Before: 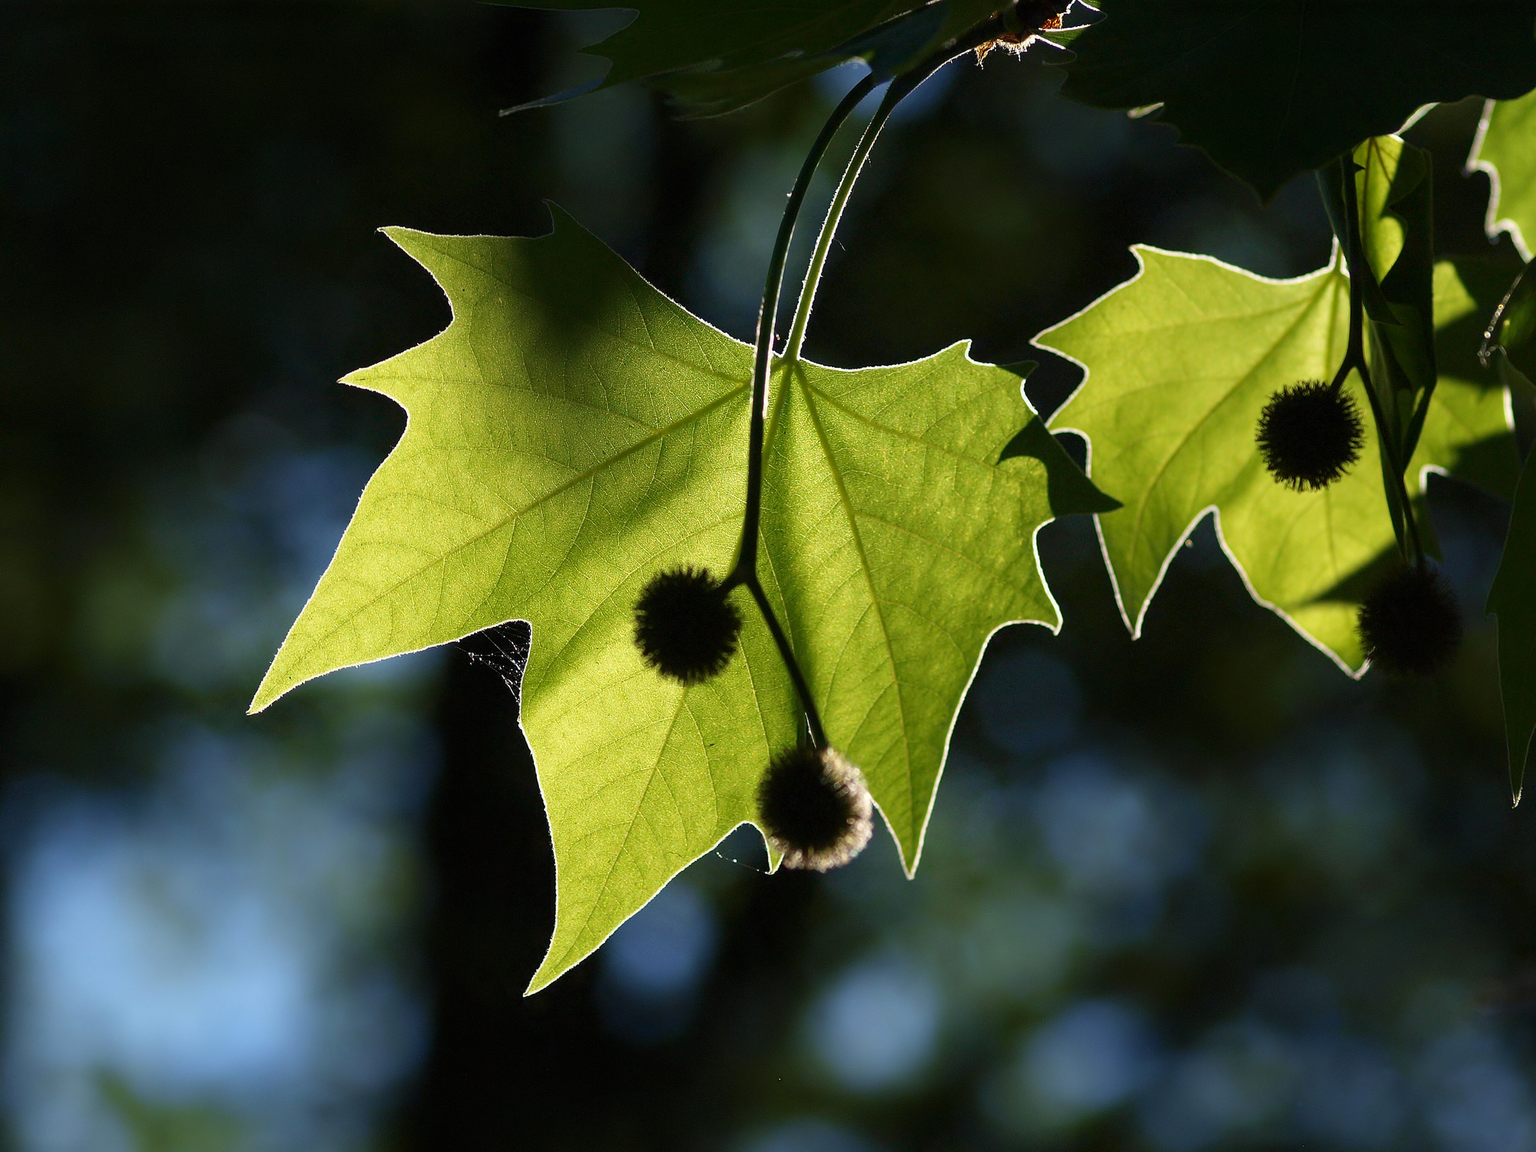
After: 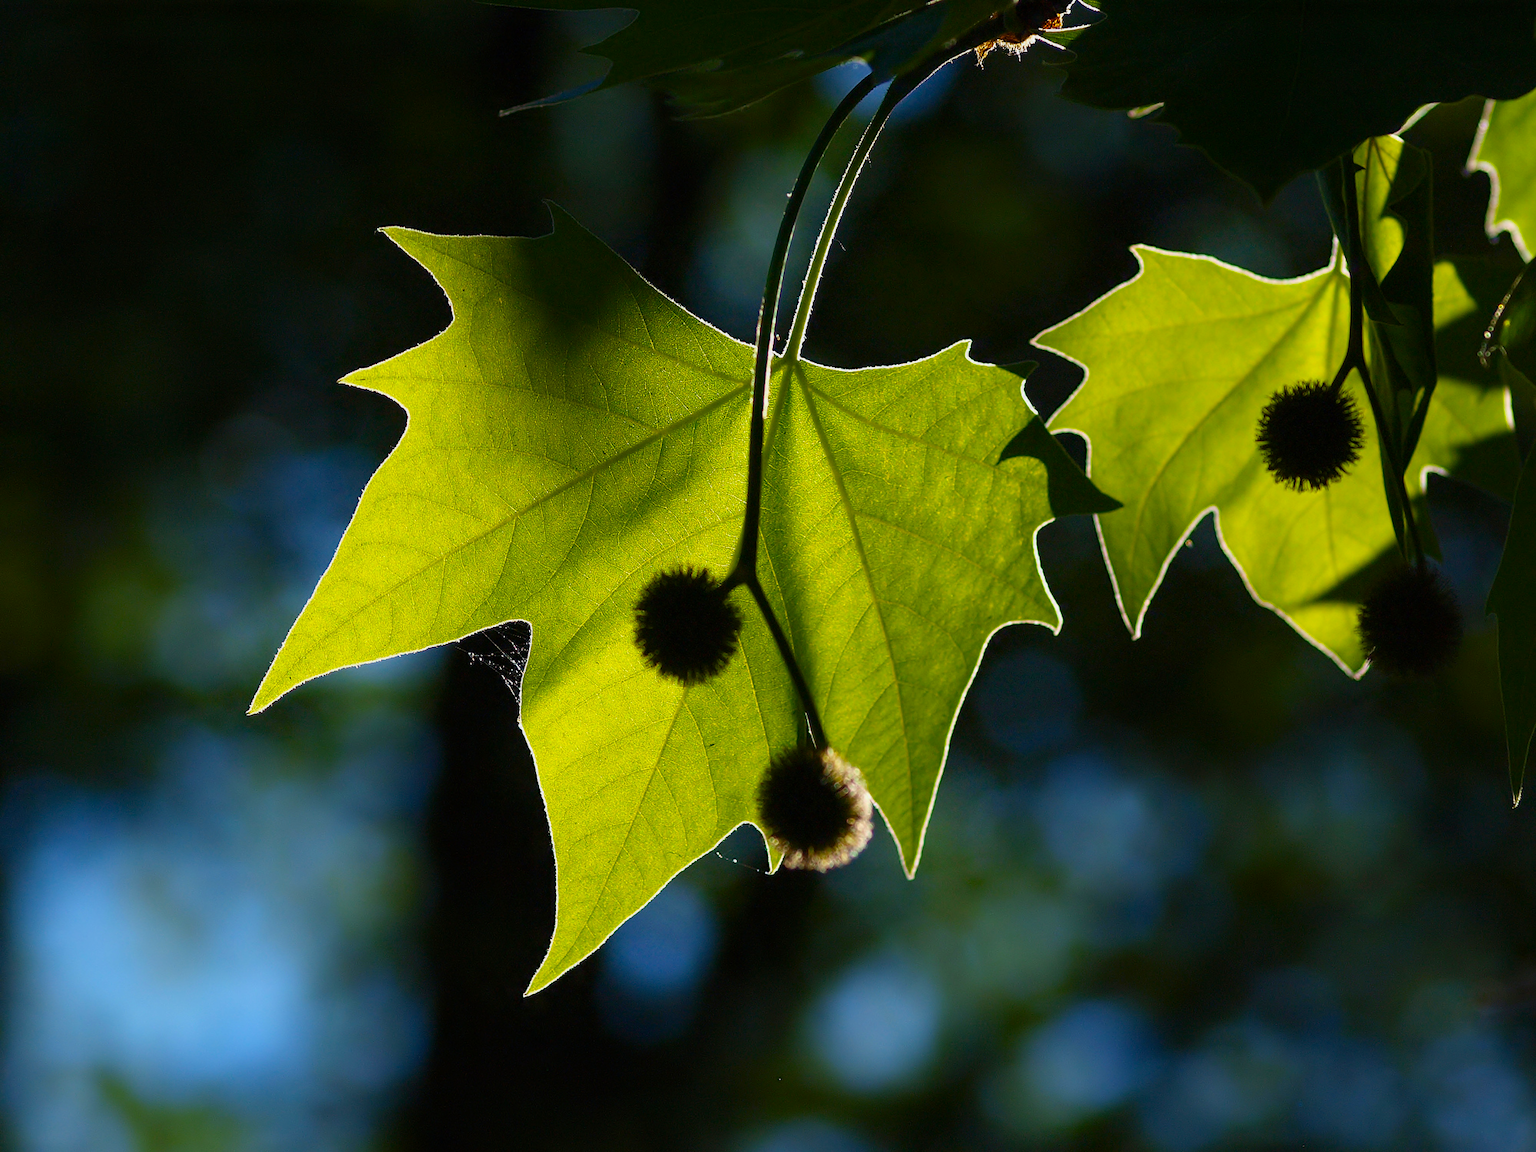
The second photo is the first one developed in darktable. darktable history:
color balance rgb: linear chroma grading › global chroma 15%, perceptual saturation grading › global saturation 30%
exposure: exposure -0.157 EV, compensate highlight preservation false
